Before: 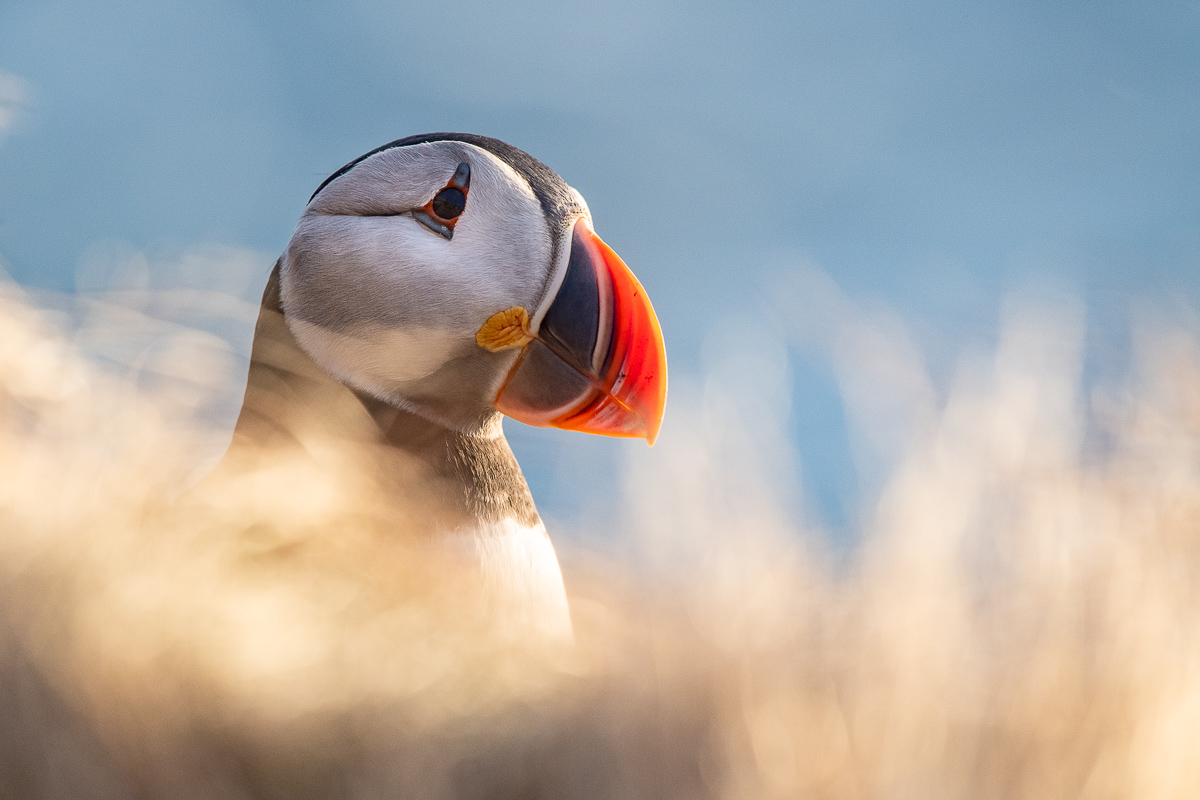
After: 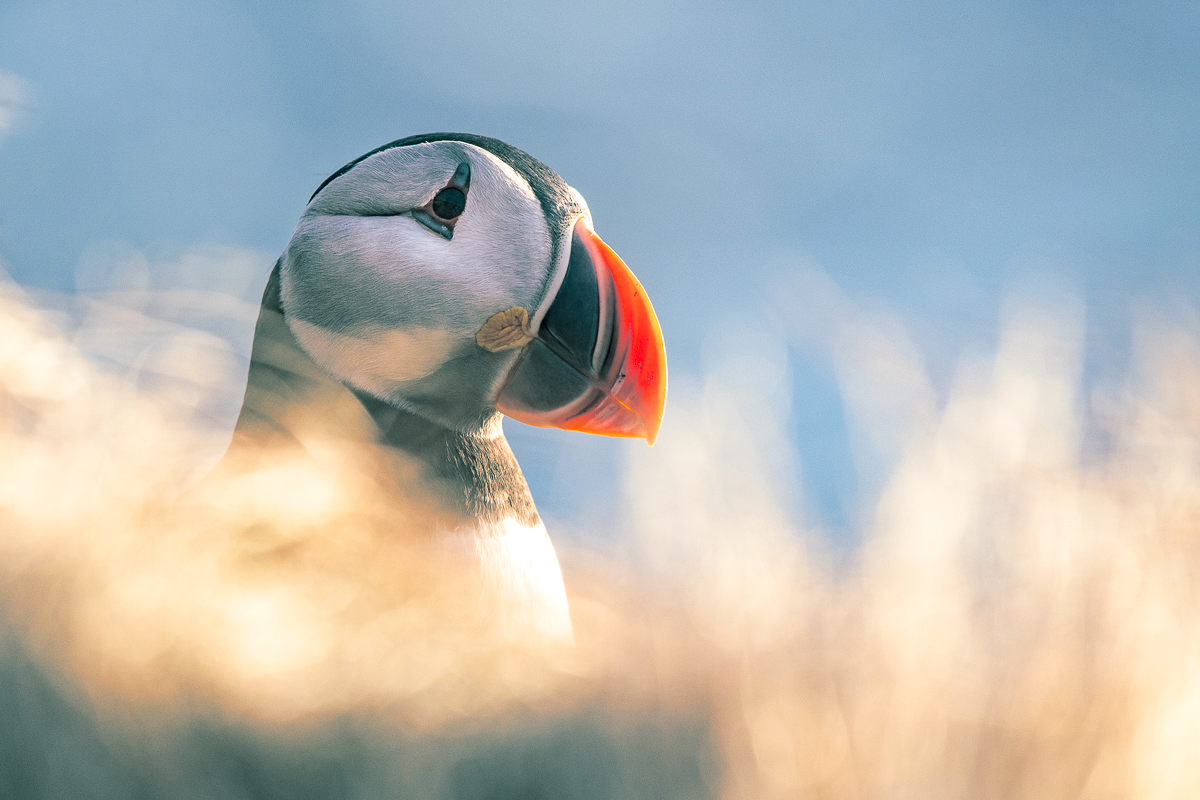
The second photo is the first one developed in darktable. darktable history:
exposure: black level correction 0.001, exposure 0.191 EV, compensate highlight preservation false
split-toning: shadows › hue 186.43°, highlights › hue 49.29°, compress 30.29%
